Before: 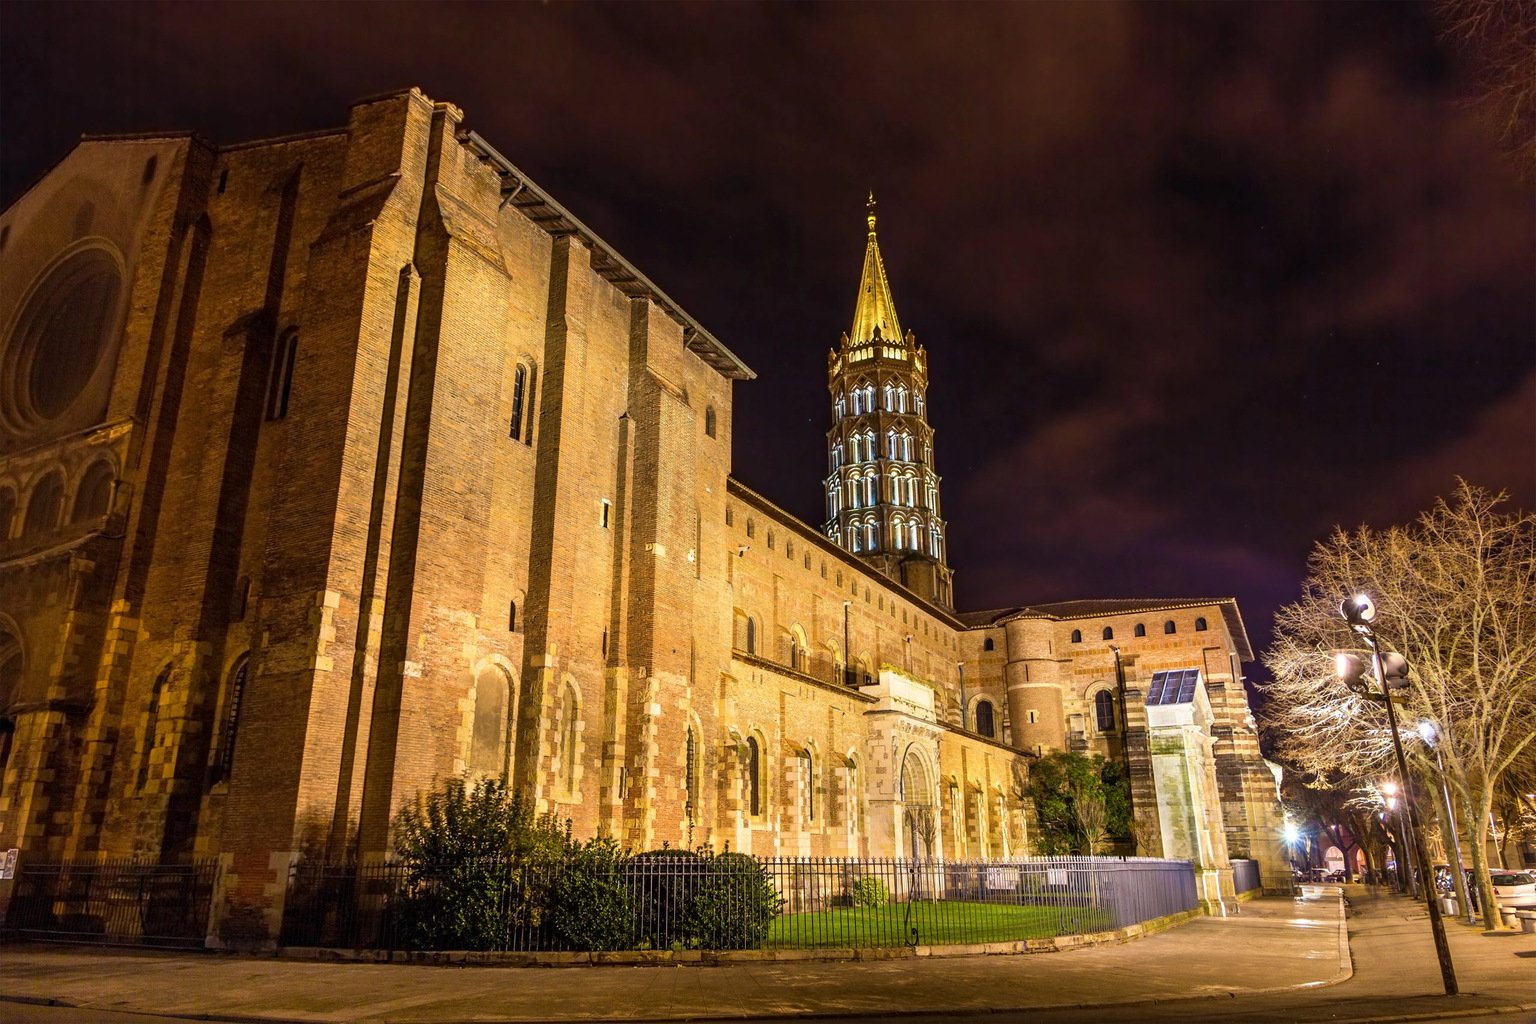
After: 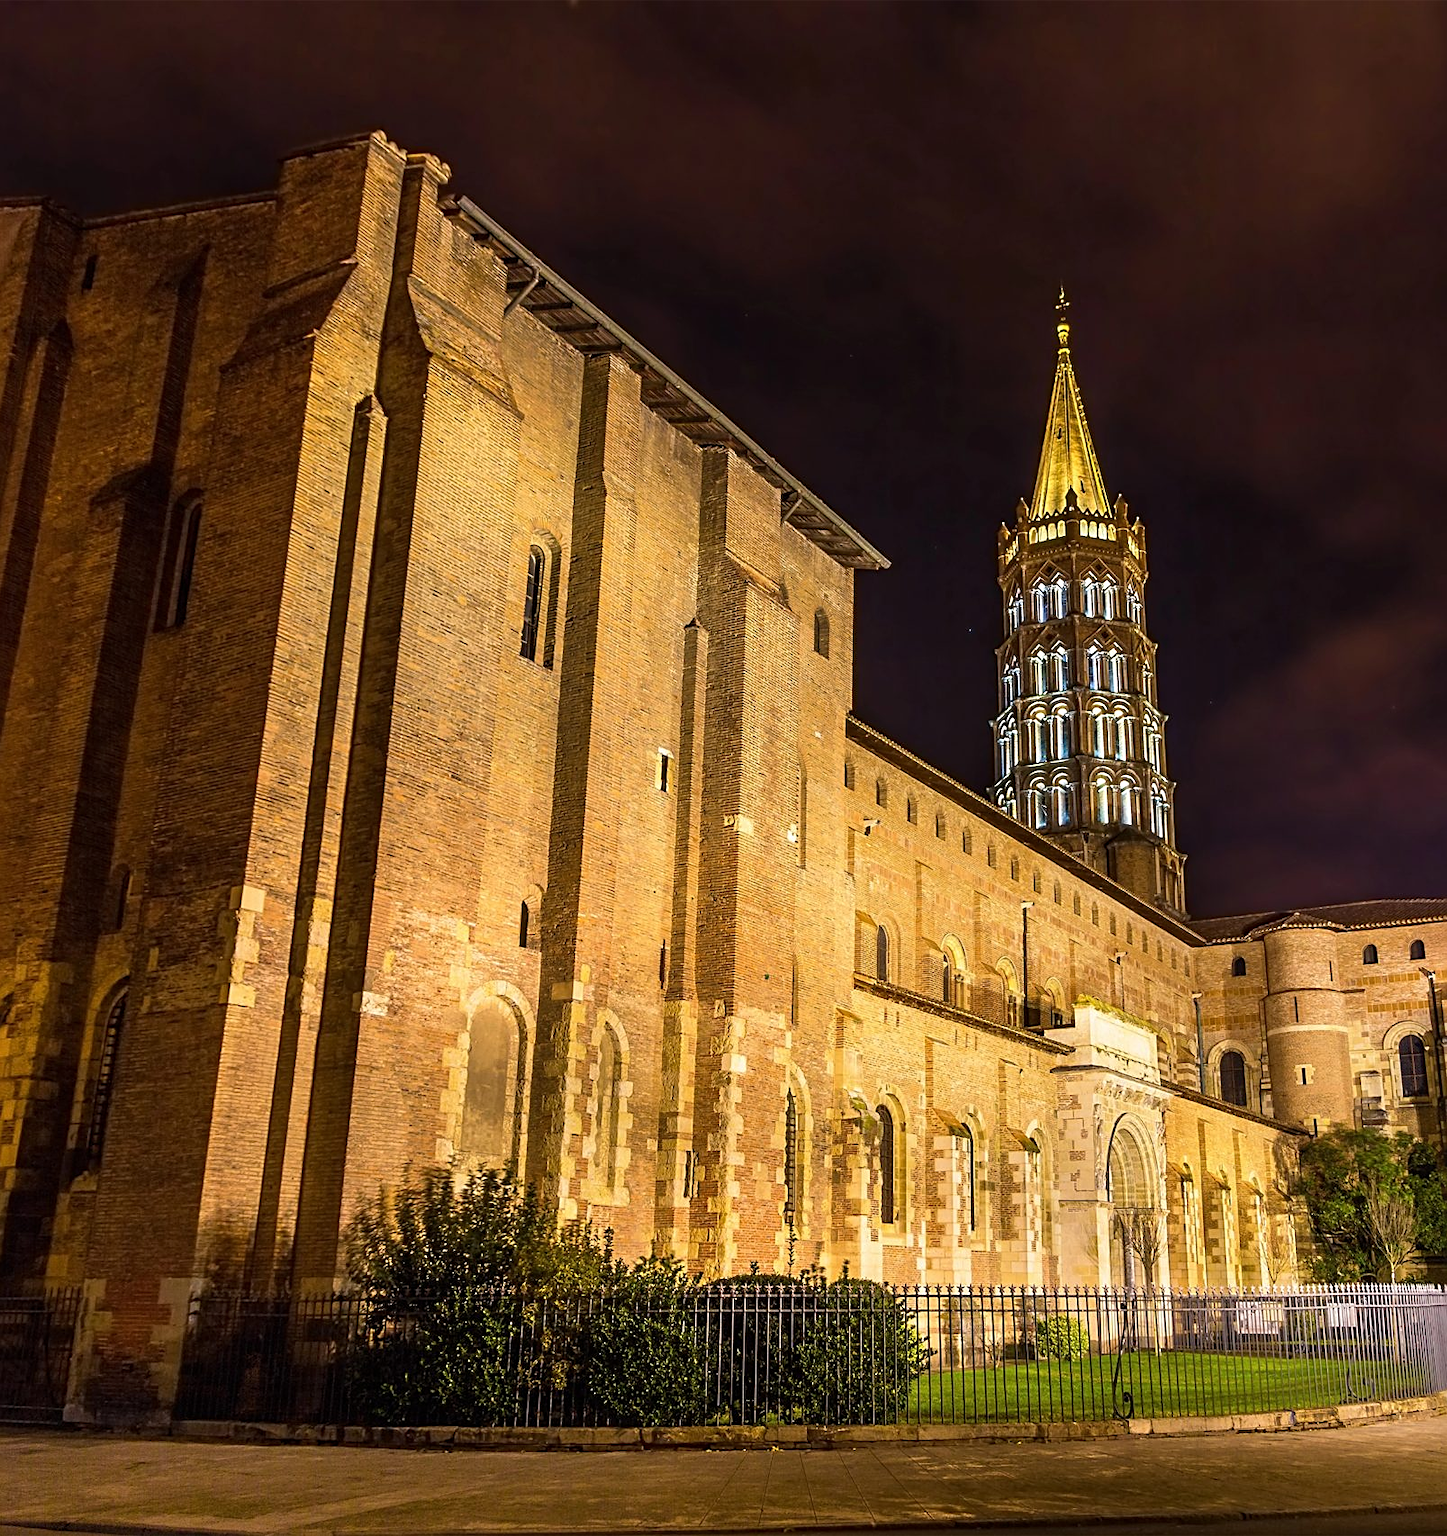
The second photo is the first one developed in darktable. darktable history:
crop: left 10.644%, right 26.528%
white balance: emerald 1
sharpen: on, module defaults
